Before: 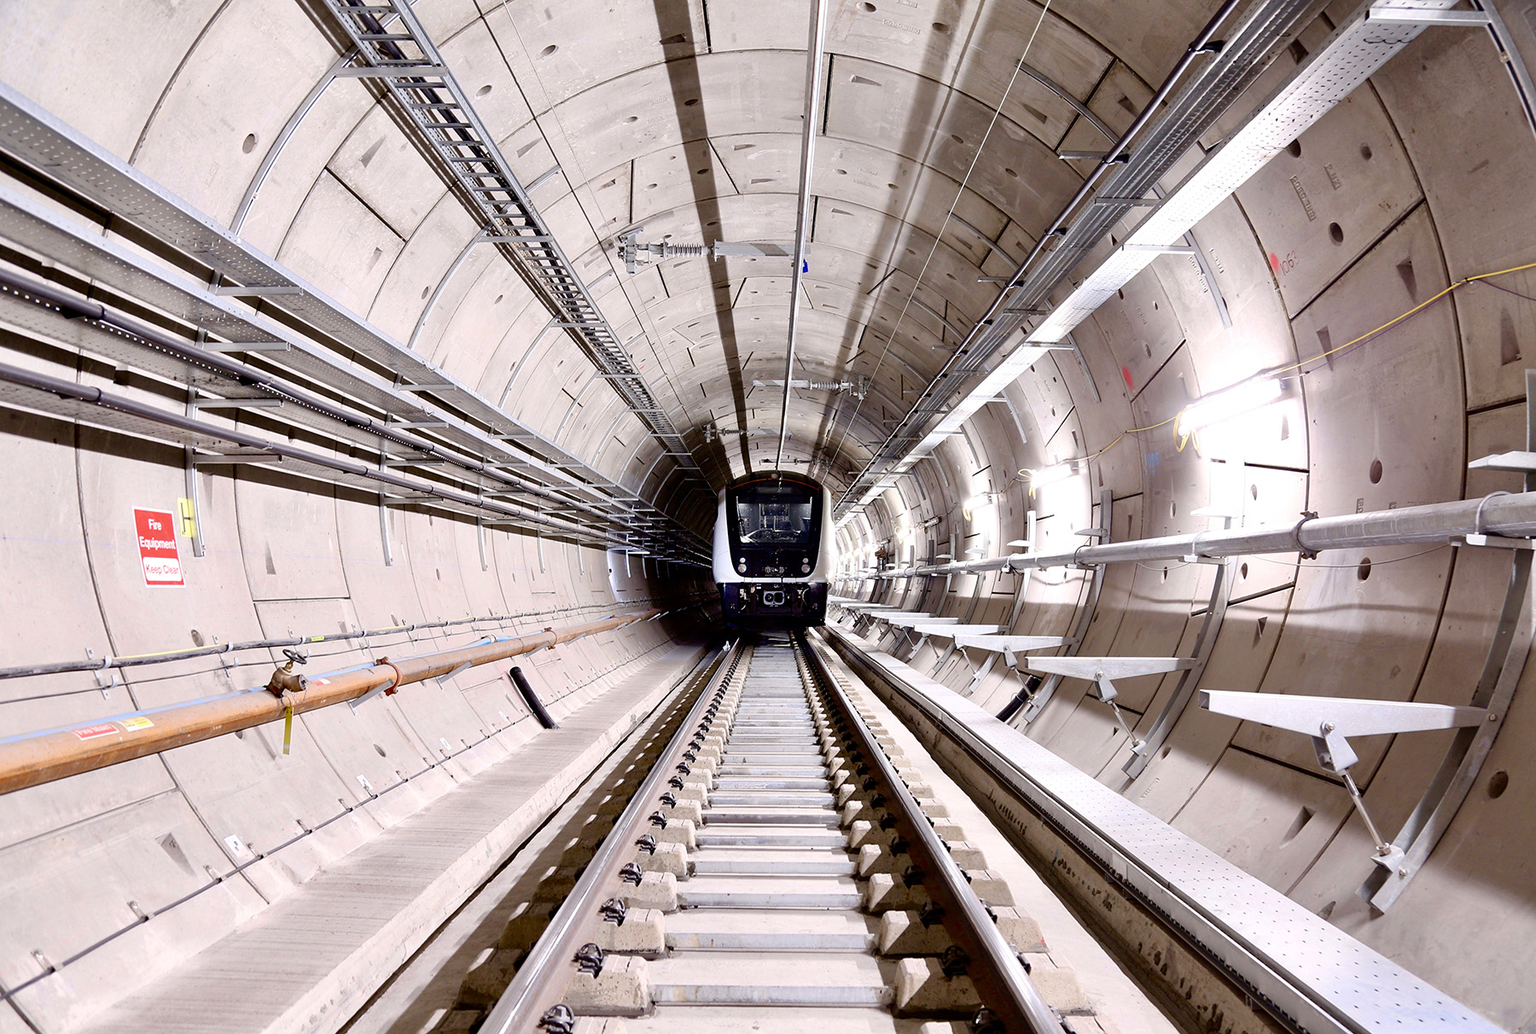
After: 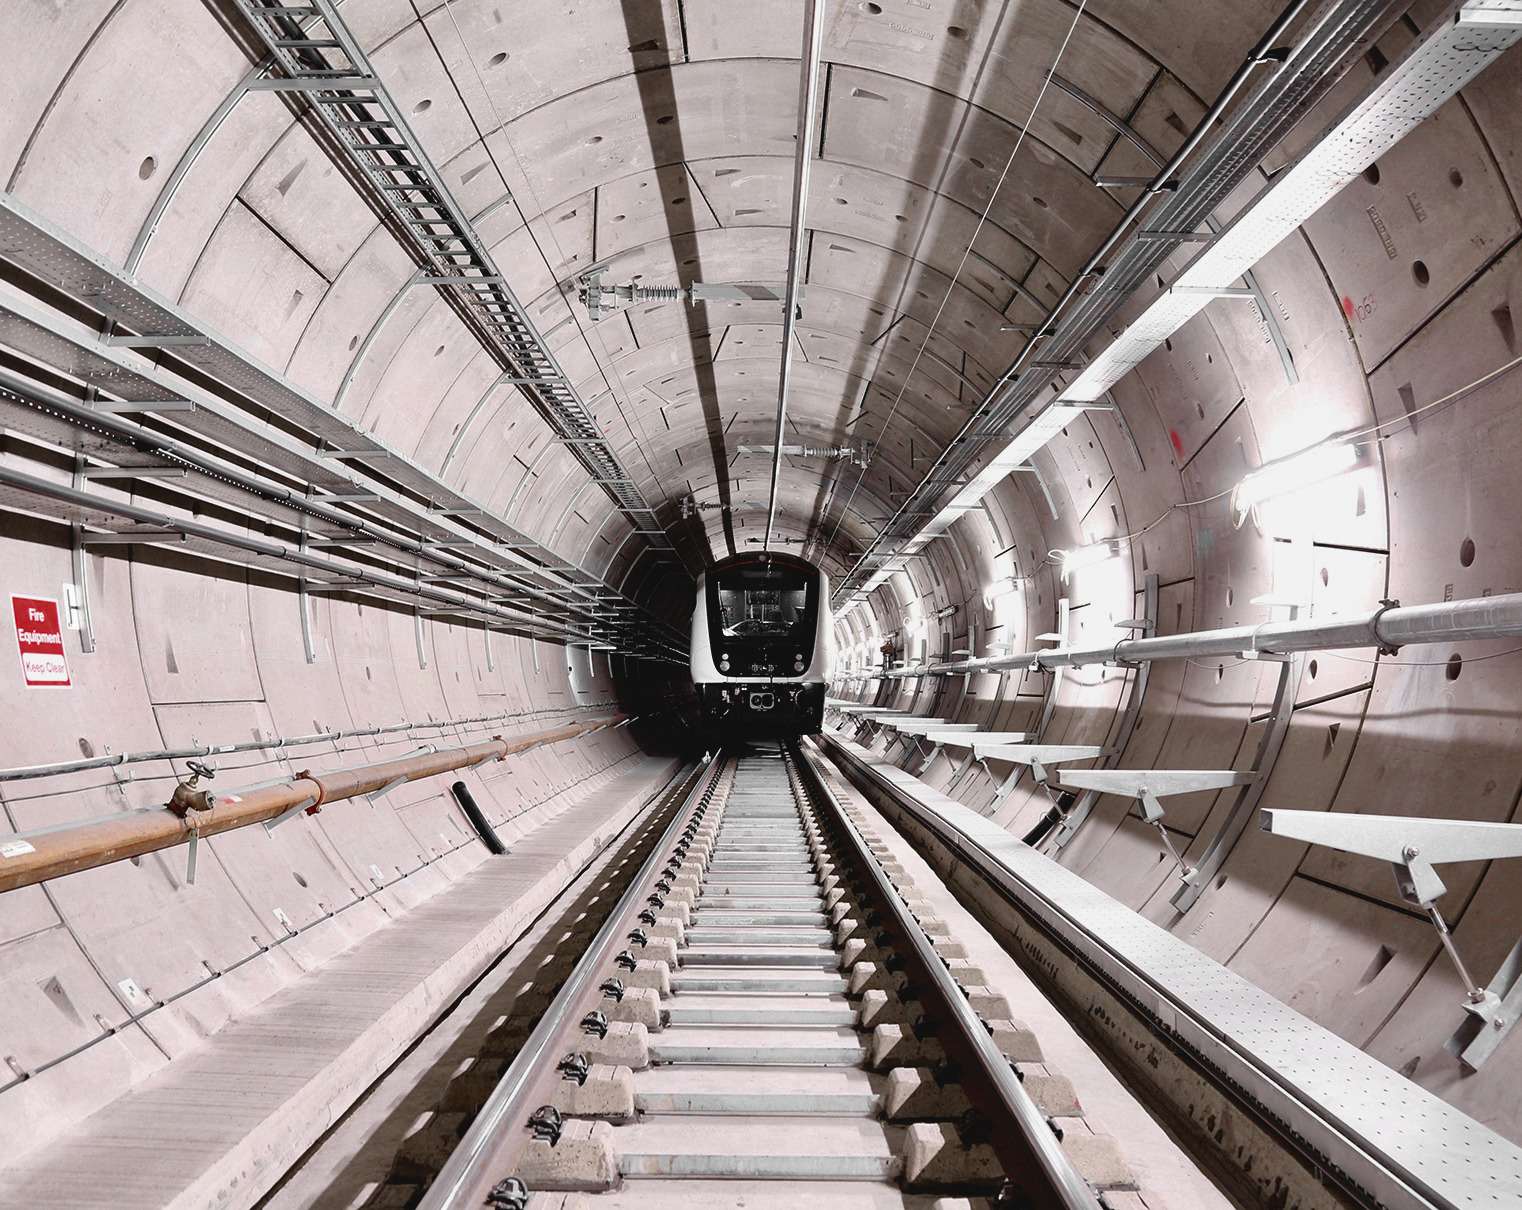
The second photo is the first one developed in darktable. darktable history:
crop: left 8.059%, right 7.368%
contrast brightness saturation: contrast -0.094, saturation -0.094
color zones: curves: ch0 [(0, 0.497) (0.096, 0.361) (0.221, 0.538) (0.429, 0.5) (0.571, 0.5) (0.714, 0.5) (0.857, 0.5) (1, 0.497)]; ch1 [(0, 0.5) (0.143, 0.5) (0.257, -0.002) (0.429, 0.04) (0.571, -0.001) (0.714, -0.015) (0.857, 0.024) (1, 0.5)]
color balance rgb: power › luminance -14.981%, perceptual saturation grading › global saturation 0.805%
